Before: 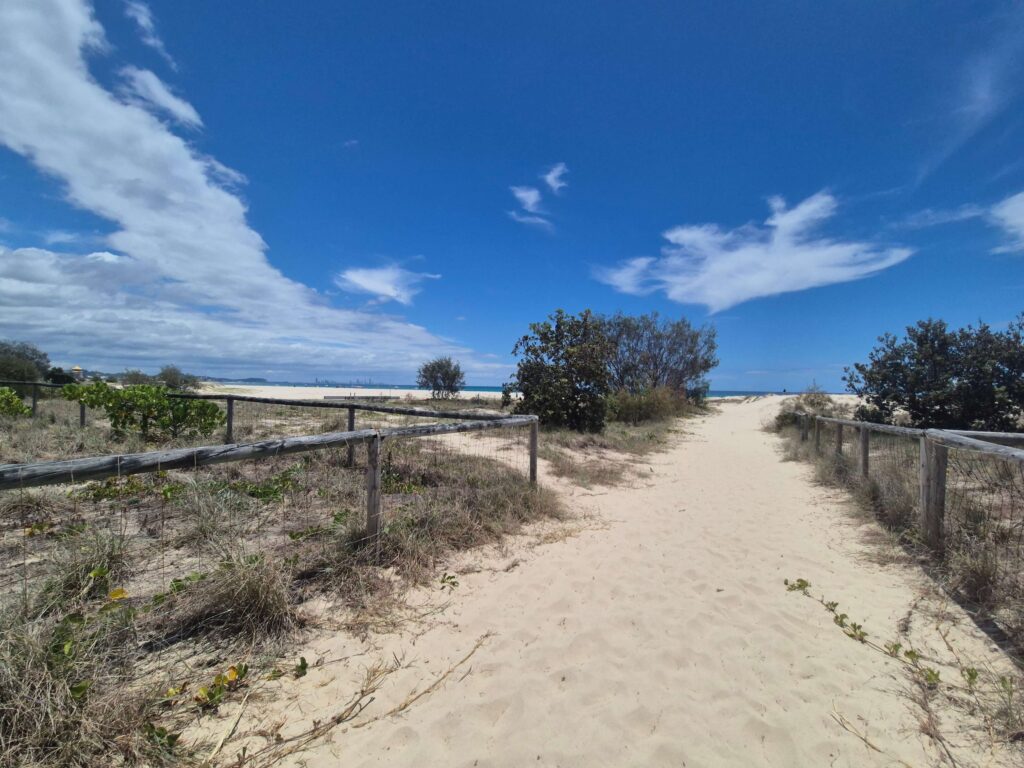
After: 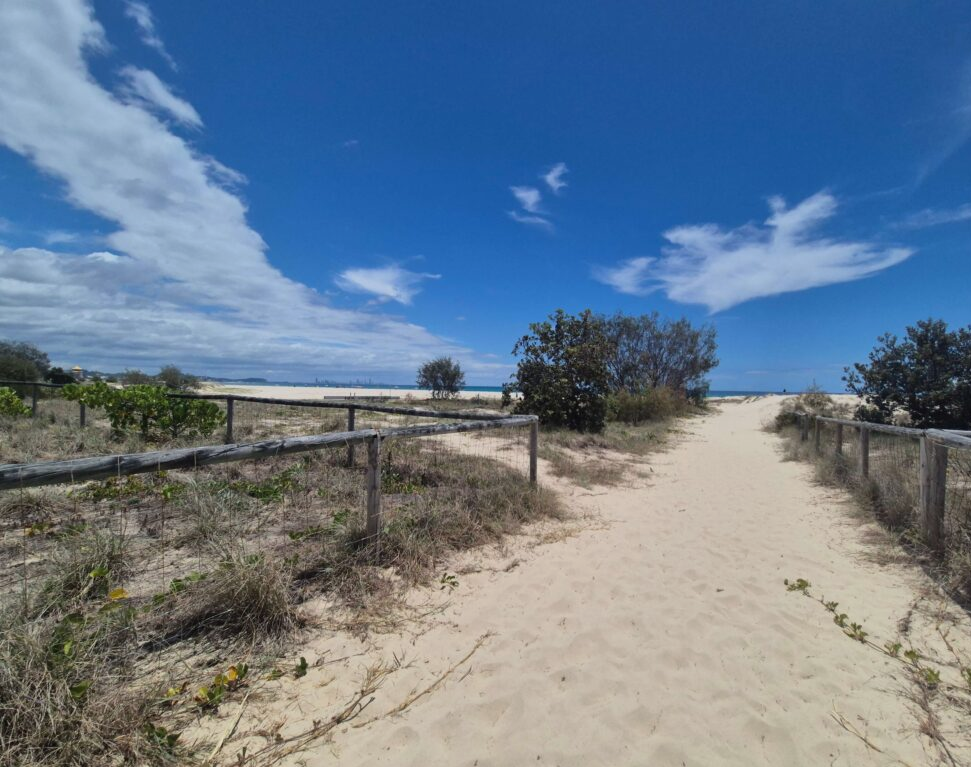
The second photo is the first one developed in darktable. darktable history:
crop and rotate: right 5.167%
exposure: exposure -0.151 EV, compensate highlight preservation false
